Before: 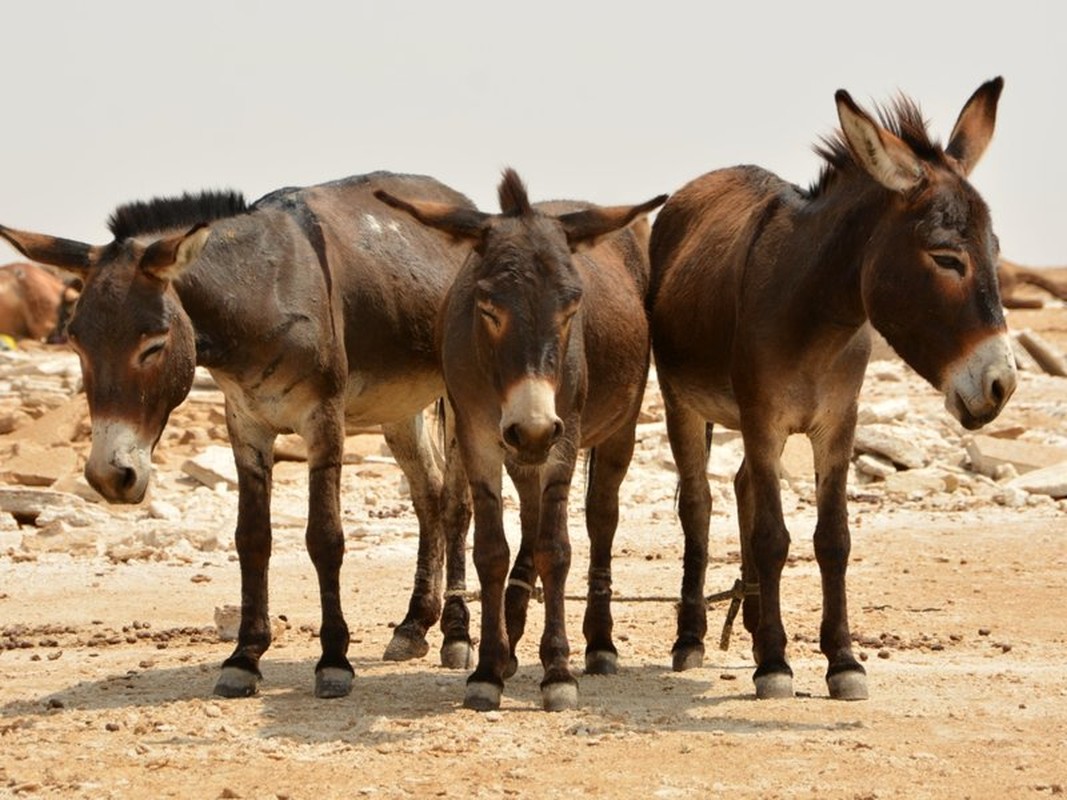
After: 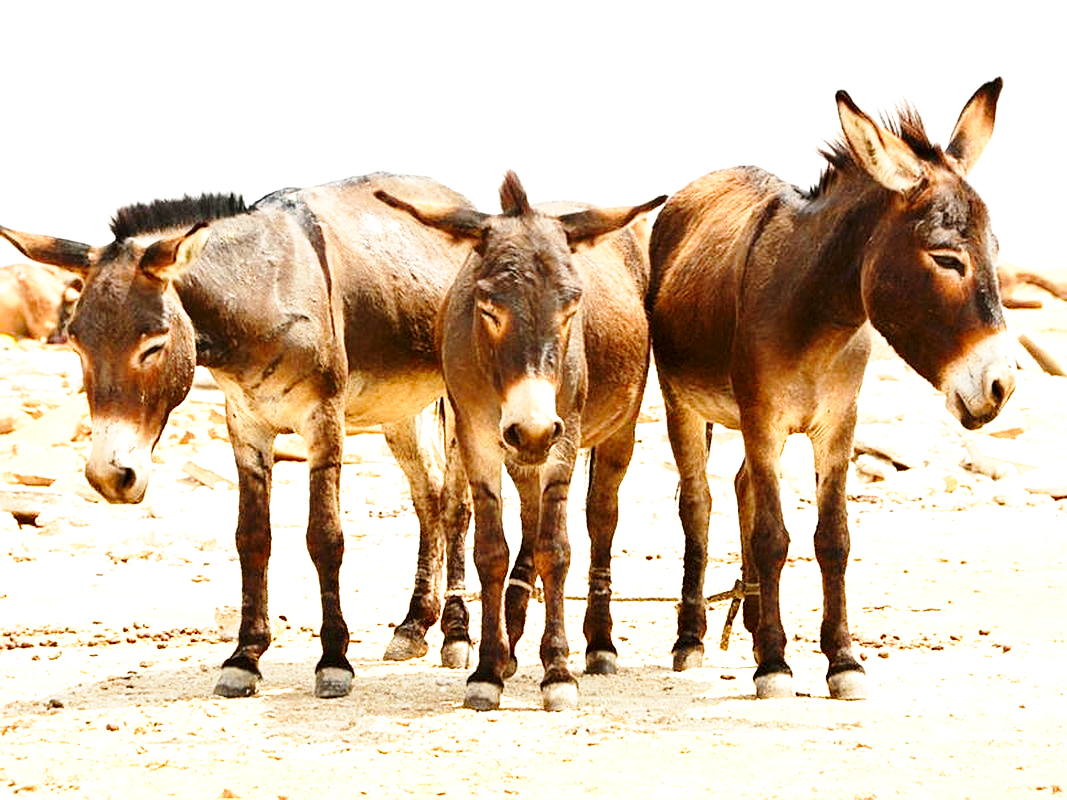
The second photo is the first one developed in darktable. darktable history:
exposure: black level correction 0.002, exposure 1.303 EV, compensate exposure bias true, compensate highlight preservation false
base curve: curves: ch0 [(0, 0) (0.028, 0.03) (0.121, 0.232) (0.46, 0.748) (0.859, 0.968) (1, 1)], preserve colors none
sharpen: on, module defaults
